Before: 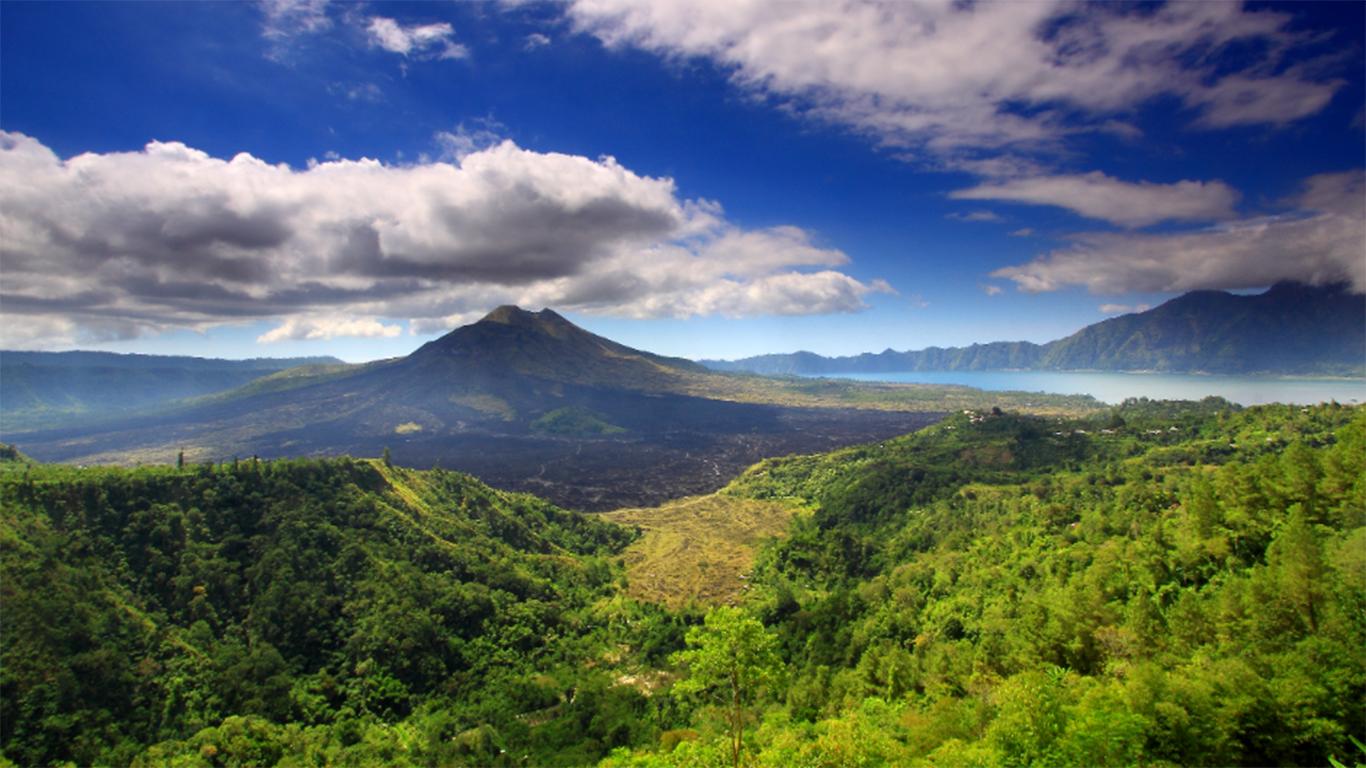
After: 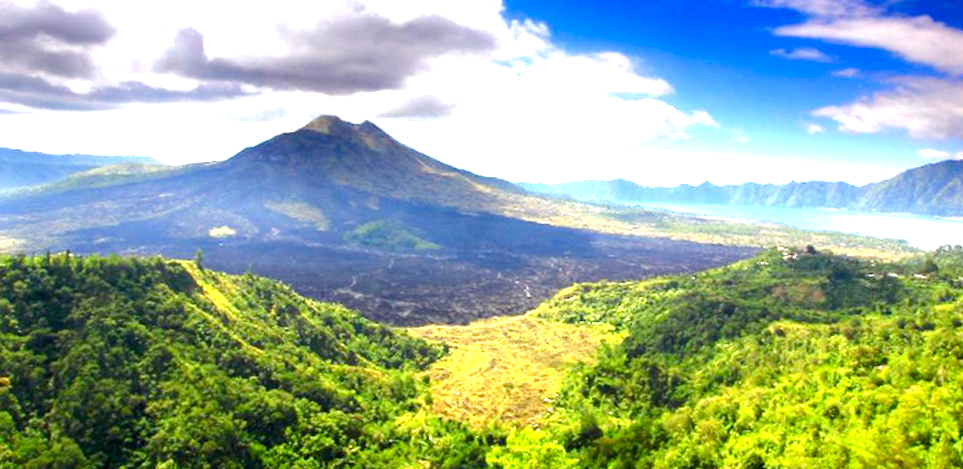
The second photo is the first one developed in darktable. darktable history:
exposure: black level correction 0, exposure 1.379 EV, compensate exposure bias true, compensate highlight preservation false
crop and rotate: angle -3.37°, left 9.79%, top 20.73%, right 12.42%, bottom 11.82%
color balance rgb: global offset › luminance -0.51%, perceptual saturation grading › global saturation 27.53%, perceptual saturation grading › highlights -25%, perceptual saturation grading › shadows 25%, perceptual brilliance grading › highlights 6.62%, perceptual brilliance grading › mid-tones 17.07%, perceptual brilliance grading › shadows -5.23%
